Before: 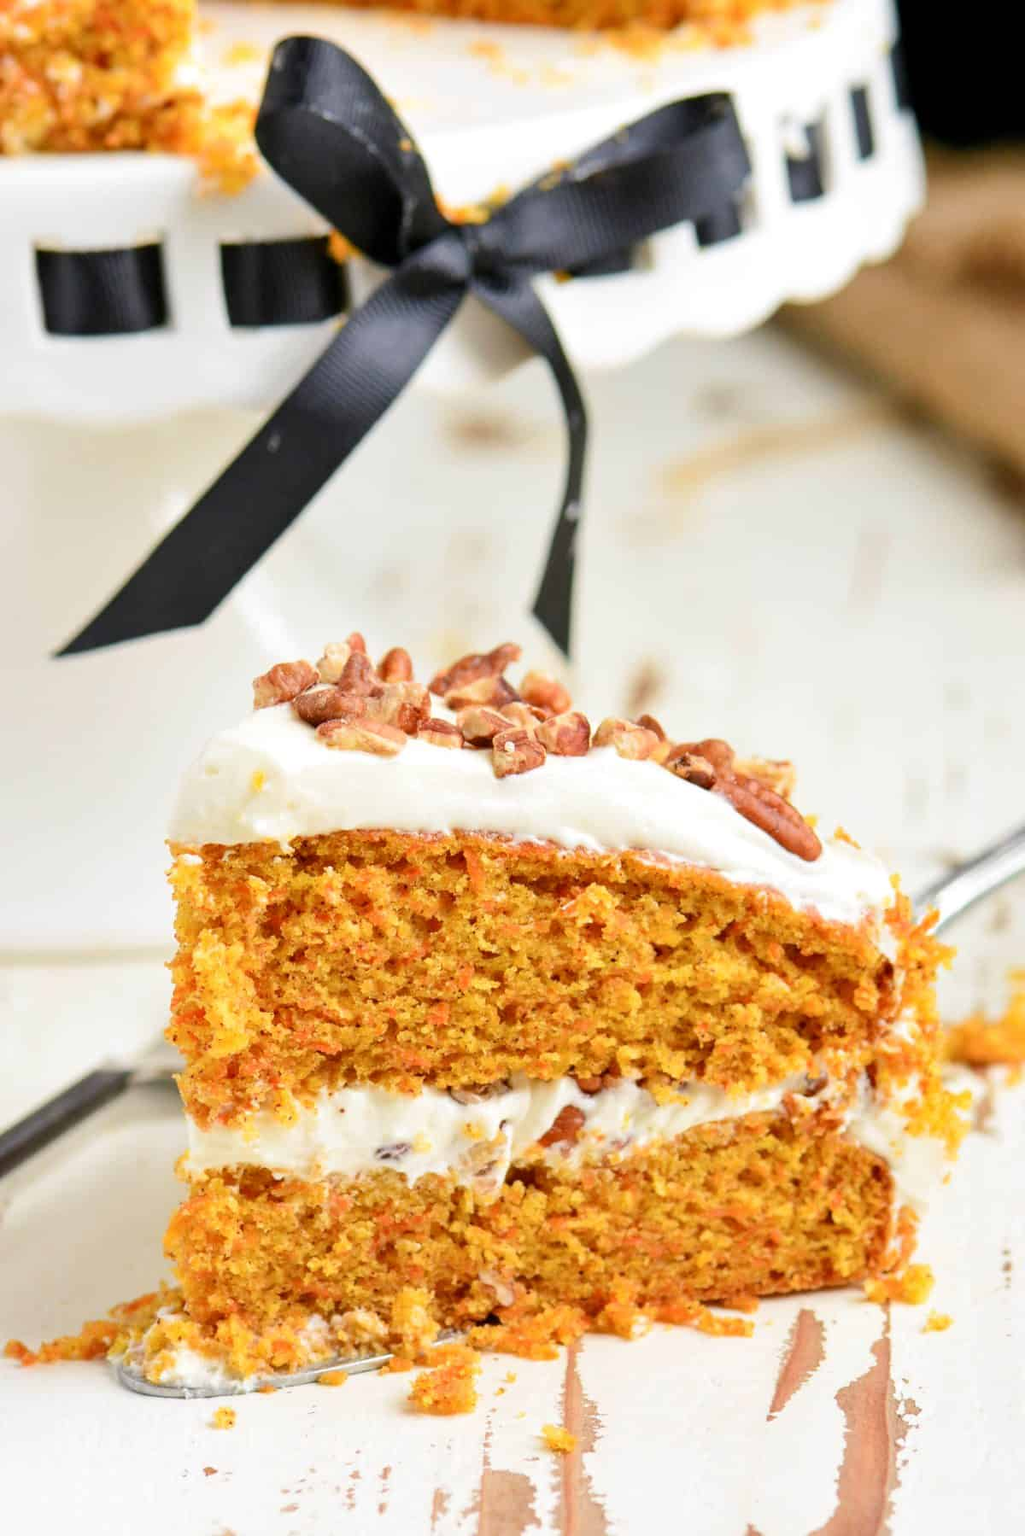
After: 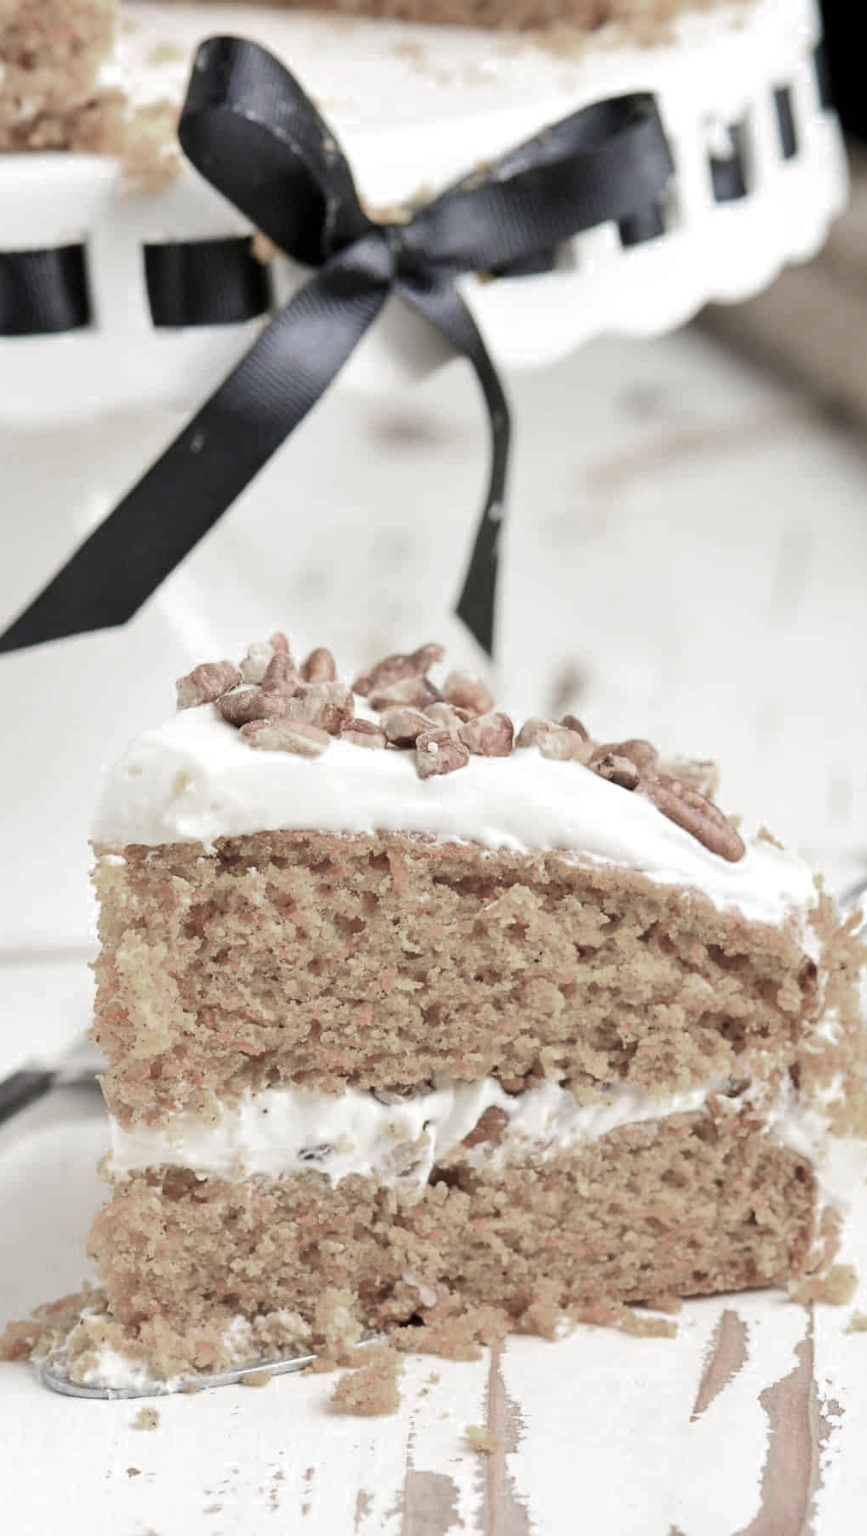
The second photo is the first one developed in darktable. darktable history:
color zones: curves: ch0 [(0, 0.613) (0.01, 0.613) (0.245, 0.448) (0.498, 0.529) (0.642, 0.665) (0.879, 0.777) (0.99, 0.613)]; ch1 [(0, 0.272) (0.219, 0.127) (0.724, 0.346)]
crop: left 7.557%, right 7.809%
